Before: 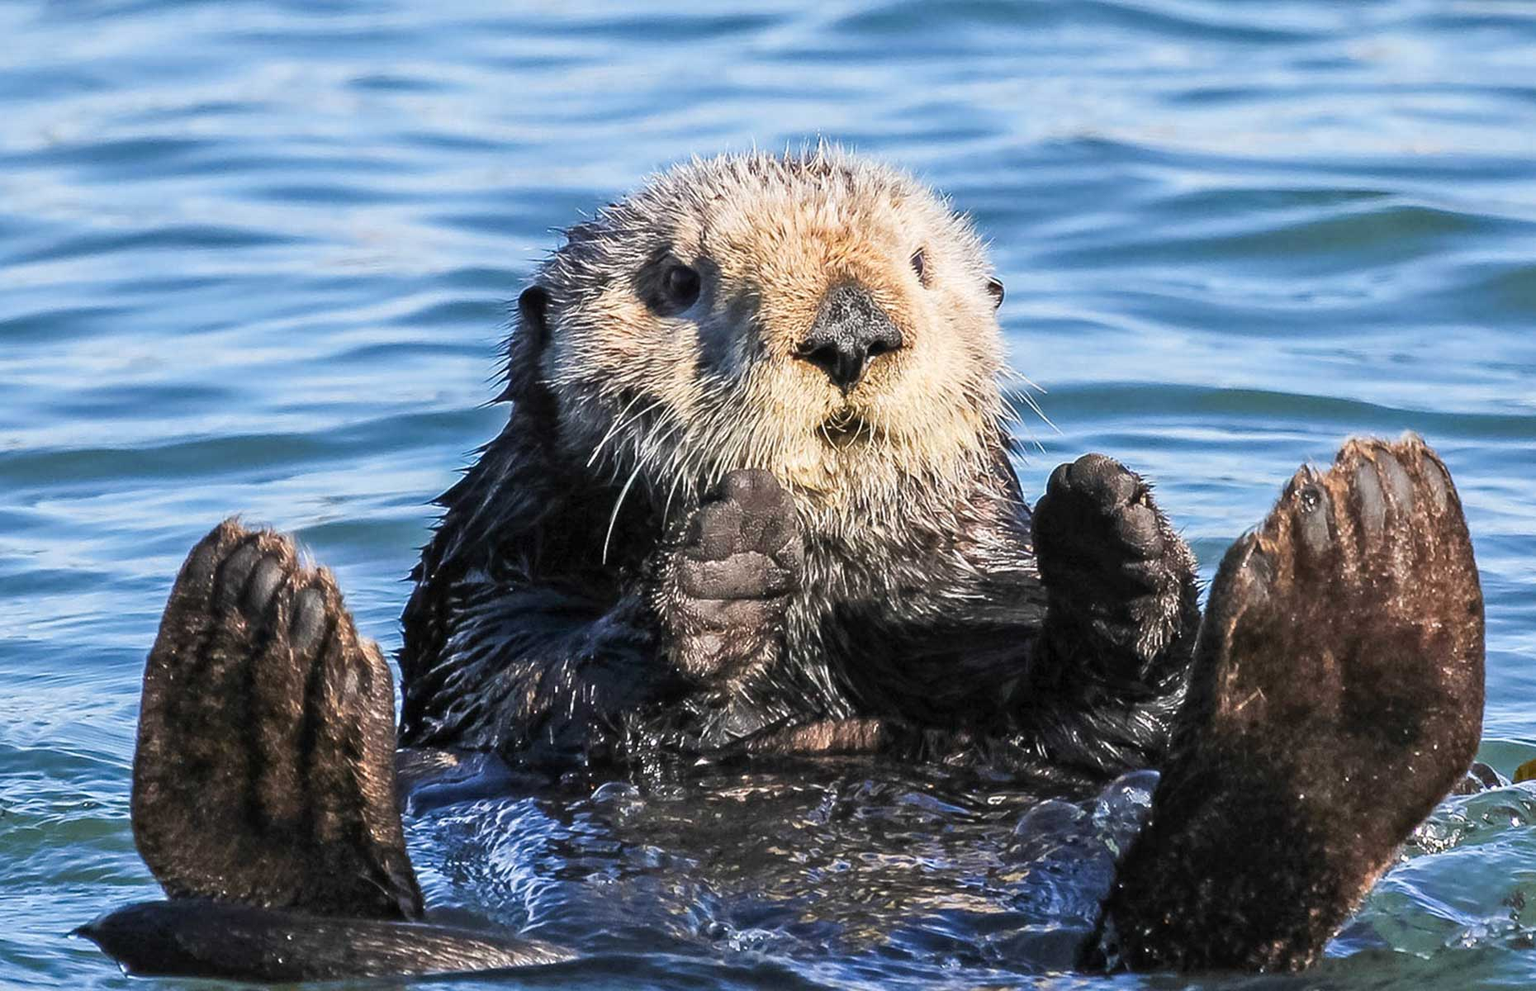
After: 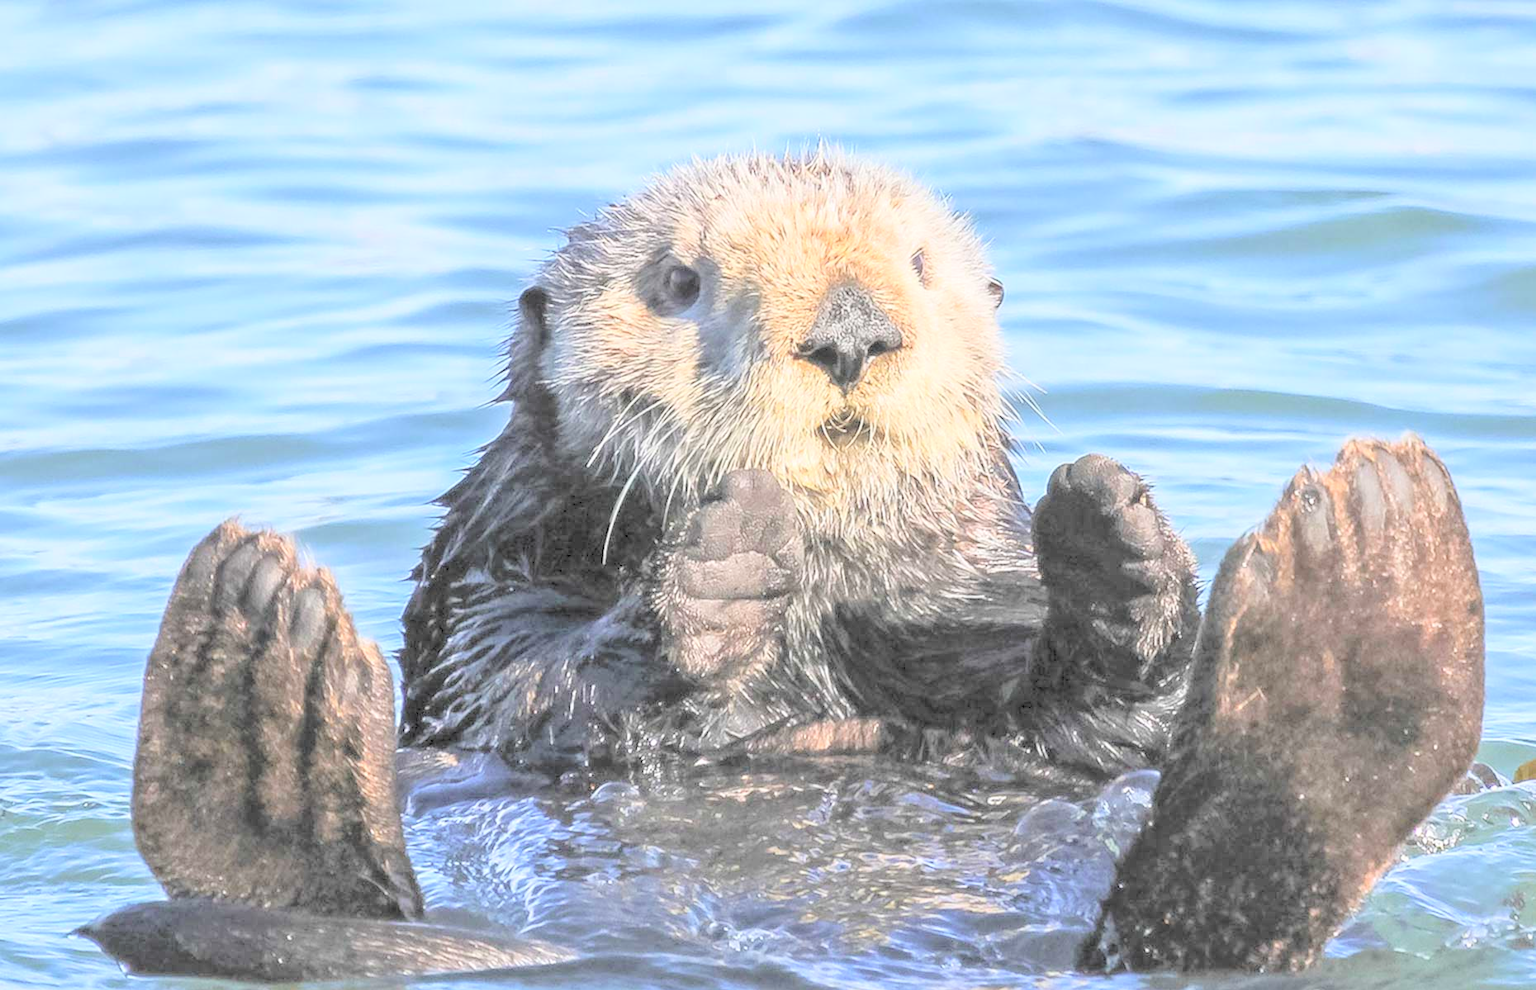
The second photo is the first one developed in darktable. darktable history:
contrast brightness saturation: brightness 0.99
